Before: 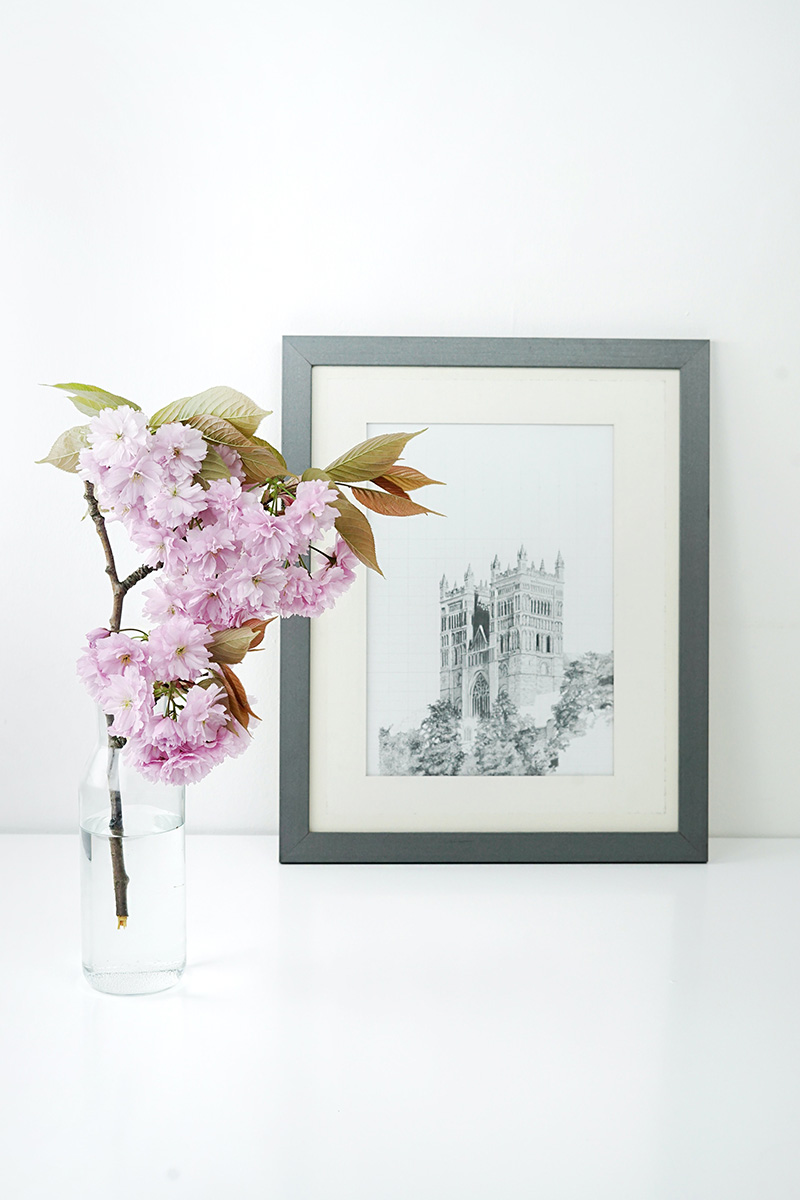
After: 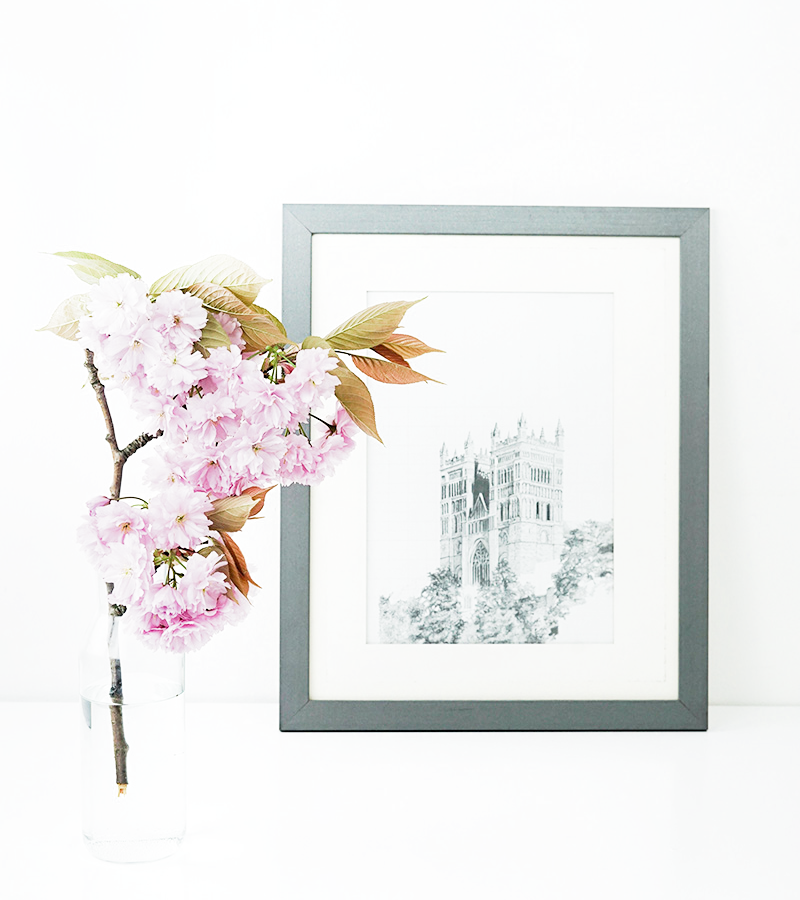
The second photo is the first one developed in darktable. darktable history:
filmic rgb: middle gray luminance 9.23%, black relative exposure -10.55 EV, white relative exposure 3.45 EV, threshold 6 EV, target black luminance 0%, hardness 5.98, latitude 59.69%, contrast 1.087, highlights saturation mix 5%, shadows ↔ highlights balance 29.23%, add noise in highlights 0, color science v3 (2019), use custom middle-gray values true, iterations of high-quality reconstruction 0, contrast in highlights soft, enable highlight reconstruction true
crop: top 11.038%, bottom 13.962%
